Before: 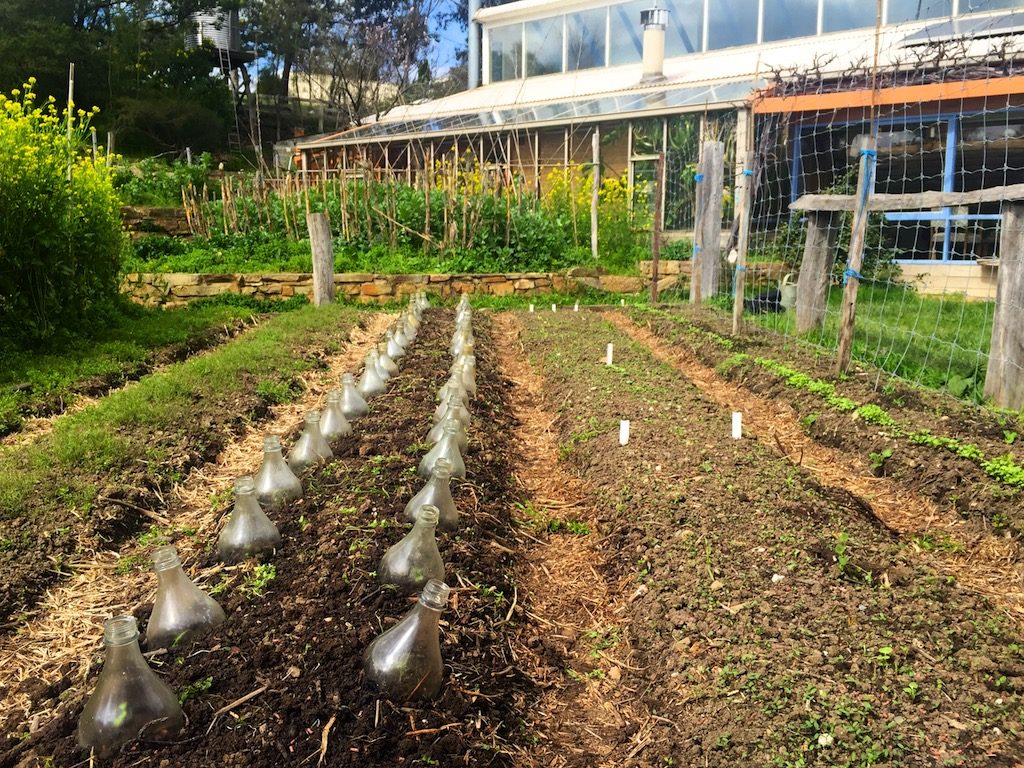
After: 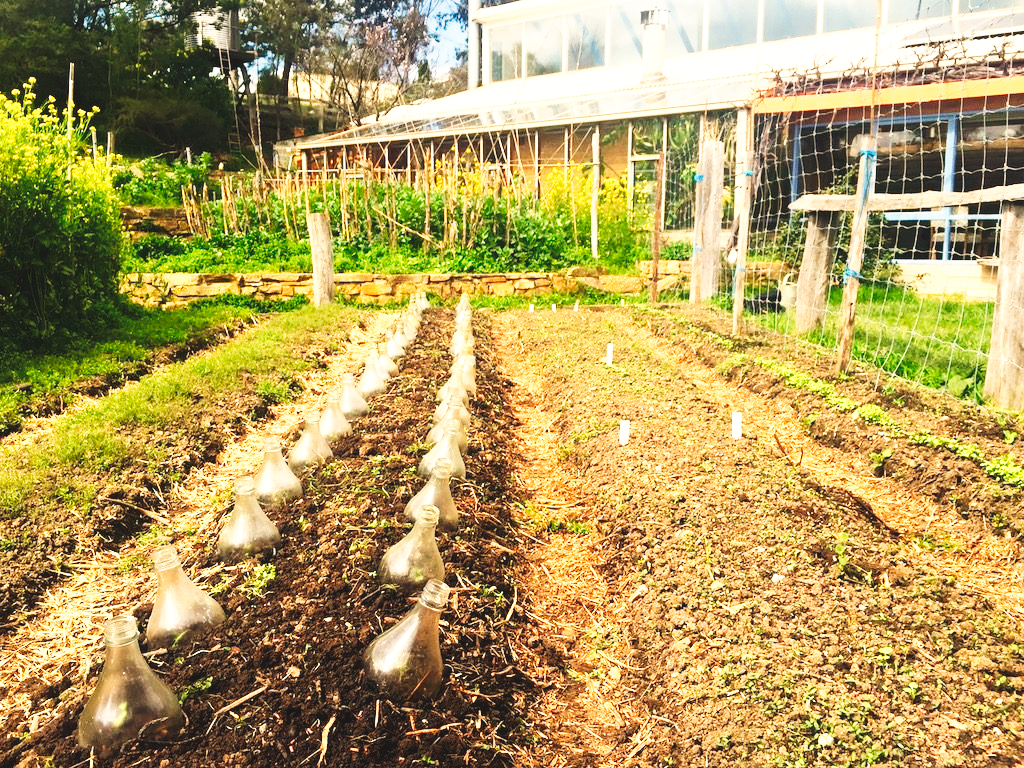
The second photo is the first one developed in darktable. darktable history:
tone curve: curves: ch0 [(0, 0) (0.003, 0.002) (0.011, 0.002) (0.025, 0.002) (0.044, 0.002) (0.069, 0.002) (0.1, 0.003) (0.136, 0.008) (0.177, 0.03) (0.224, 0.058) (0.277, 0.139) (0.335, 0.233) (0.399, 0.363) (0.468, 0.506) (0.543, 0.649) (0.623, 0.781) (0.709, 0.88) (0.801, 0.956) (0.898, 0.994) (1, 1)], preserve colors none
exposure: black level correction -0.041, exposure 0.064 EV, compensate highlight preservation false
white balance: red 1.123, blue 0.83
